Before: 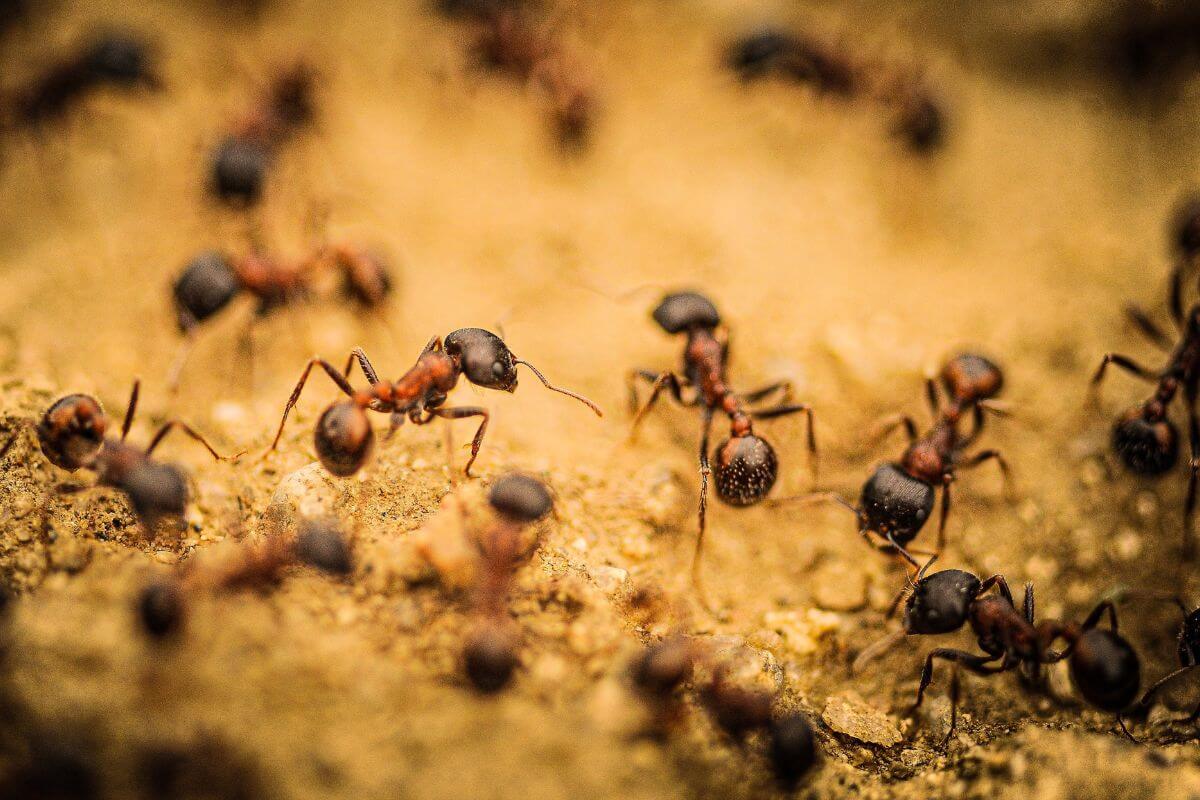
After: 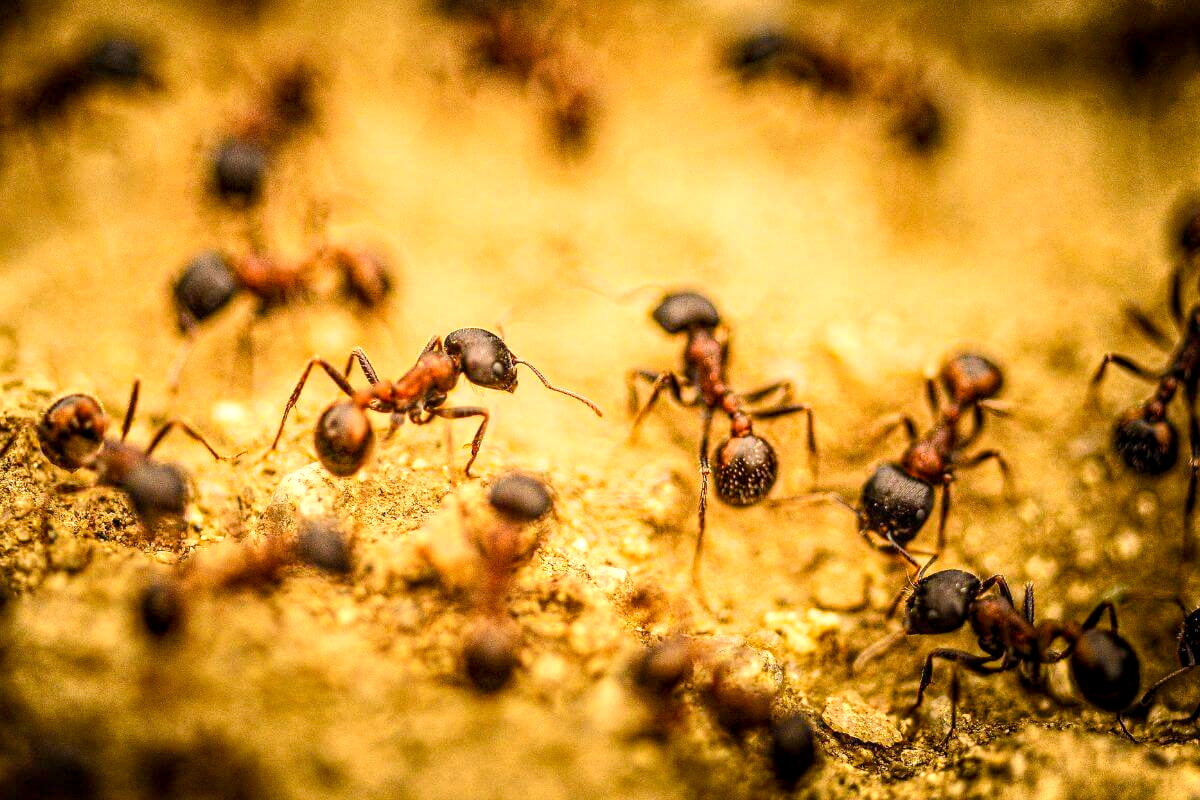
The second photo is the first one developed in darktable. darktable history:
exposure: black level correction 0.001, exposure 0.498 EV, compensate highlight preservation false
color balance rgb: perceptual saturation grading › global saturation 20%, perceptual saturation grading › highlights -24.767%, perceptual saturation grading › shadows 25.392%, global vibrance 24.693%
tone equalizer: on, module defaults
local contrast: on, module defaults
